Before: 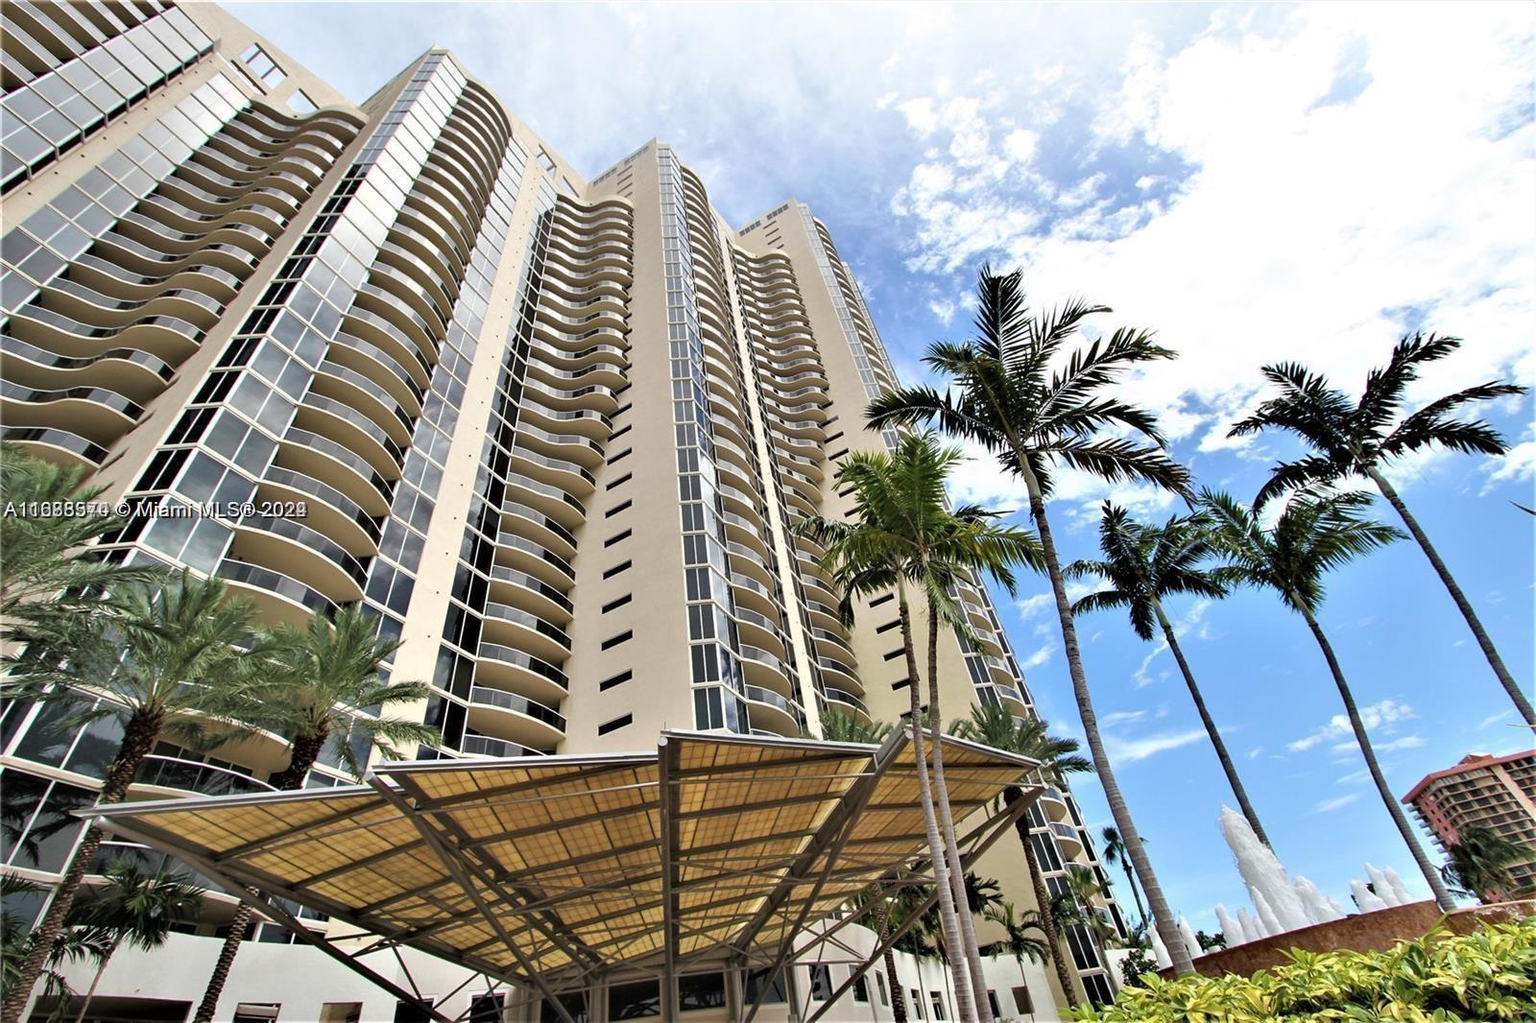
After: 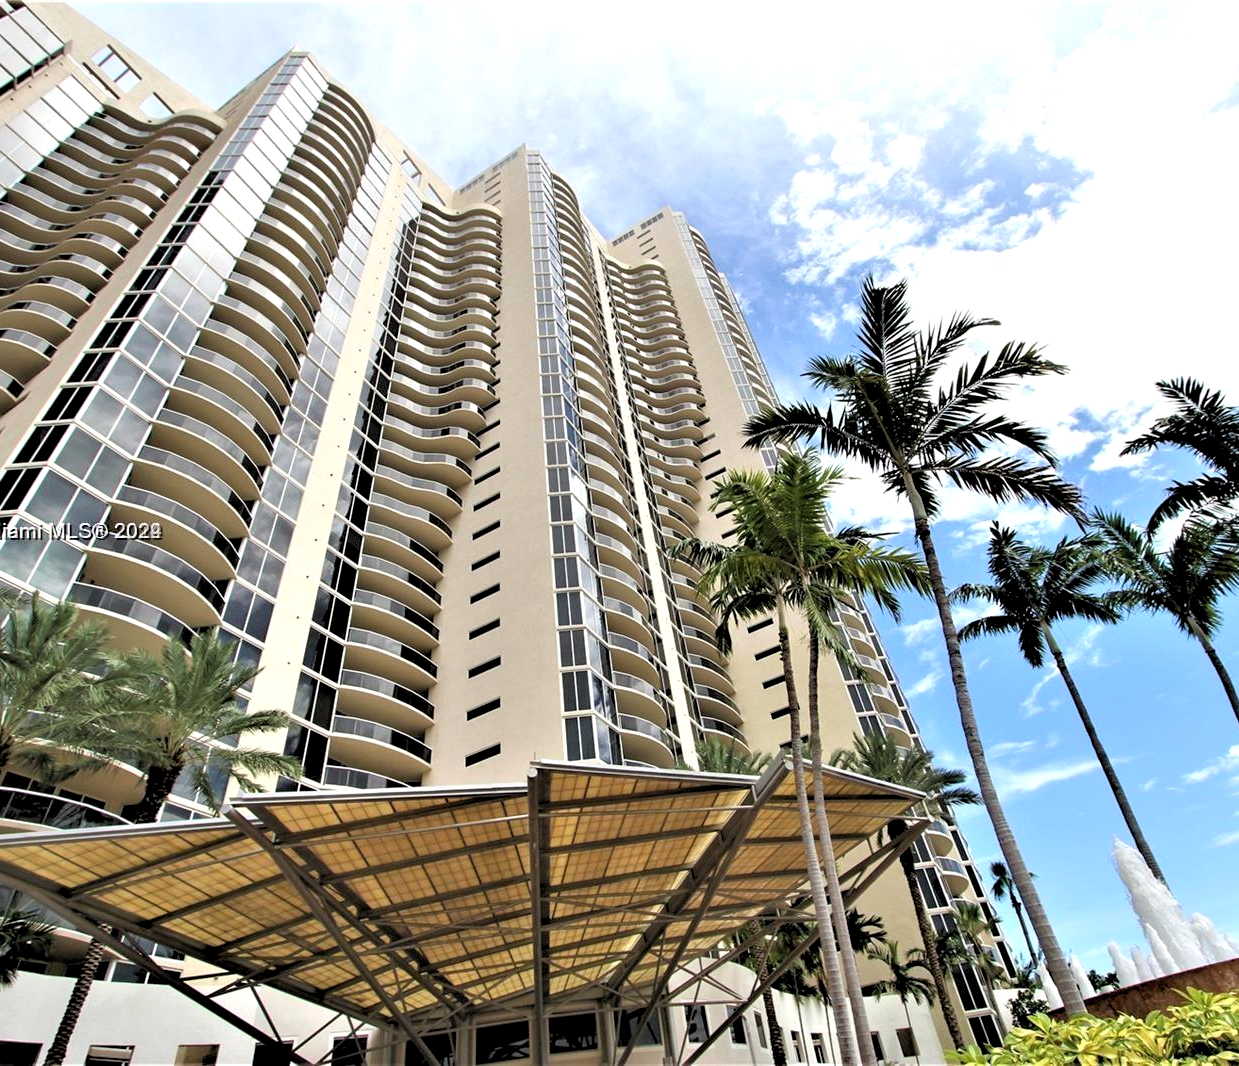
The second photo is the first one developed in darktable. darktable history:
crop: left 9.88%, right 12.664%
rgb levels: levels [[0.01, 0.419, 0.839], [0, 0.5, 1], [0, 0.5, 1]]
